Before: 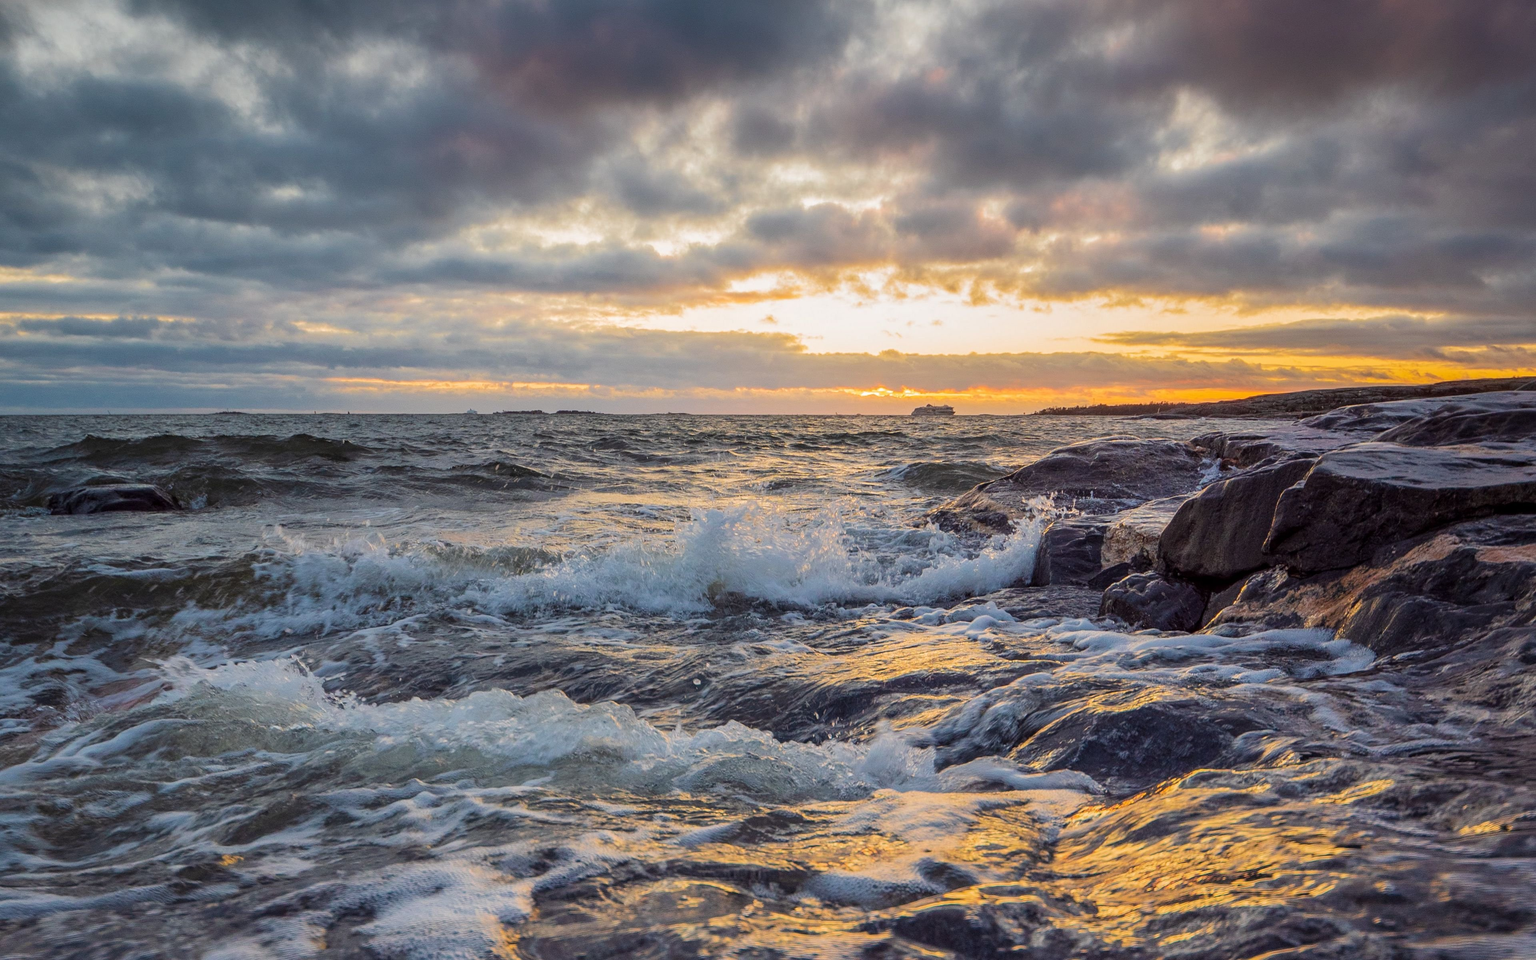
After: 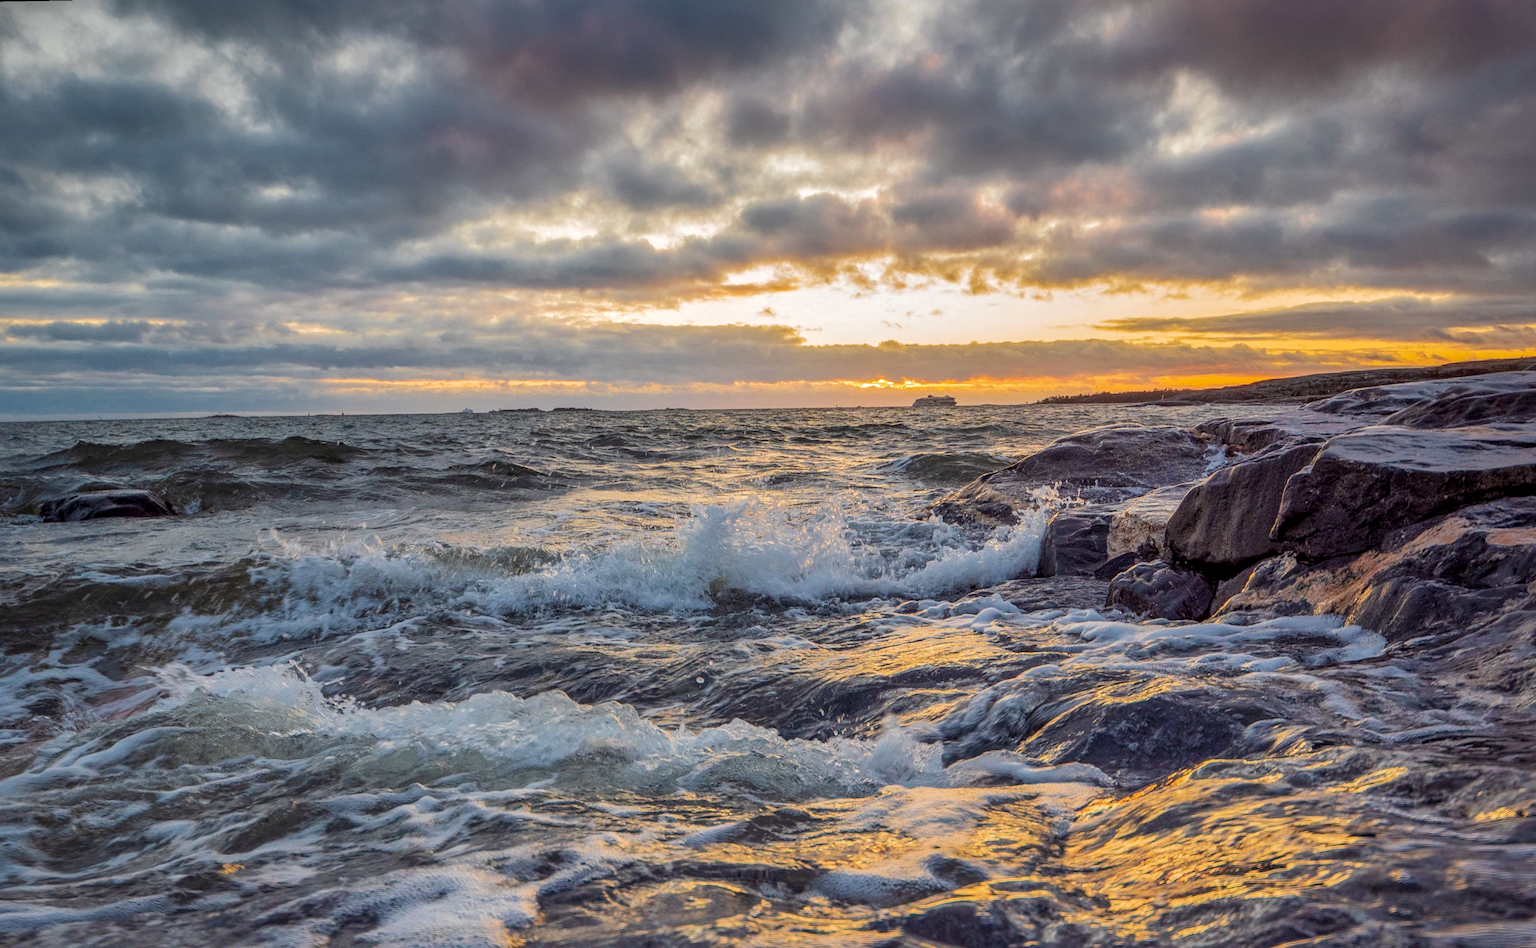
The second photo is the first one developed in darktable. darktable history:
local contrast: on, module defaults
shadows and highlights: on, module defaults
rotate and perspective: rotation -1°, crop left 0.011, crop right 0.989, crop top 0.025, crop bottom 0.975
